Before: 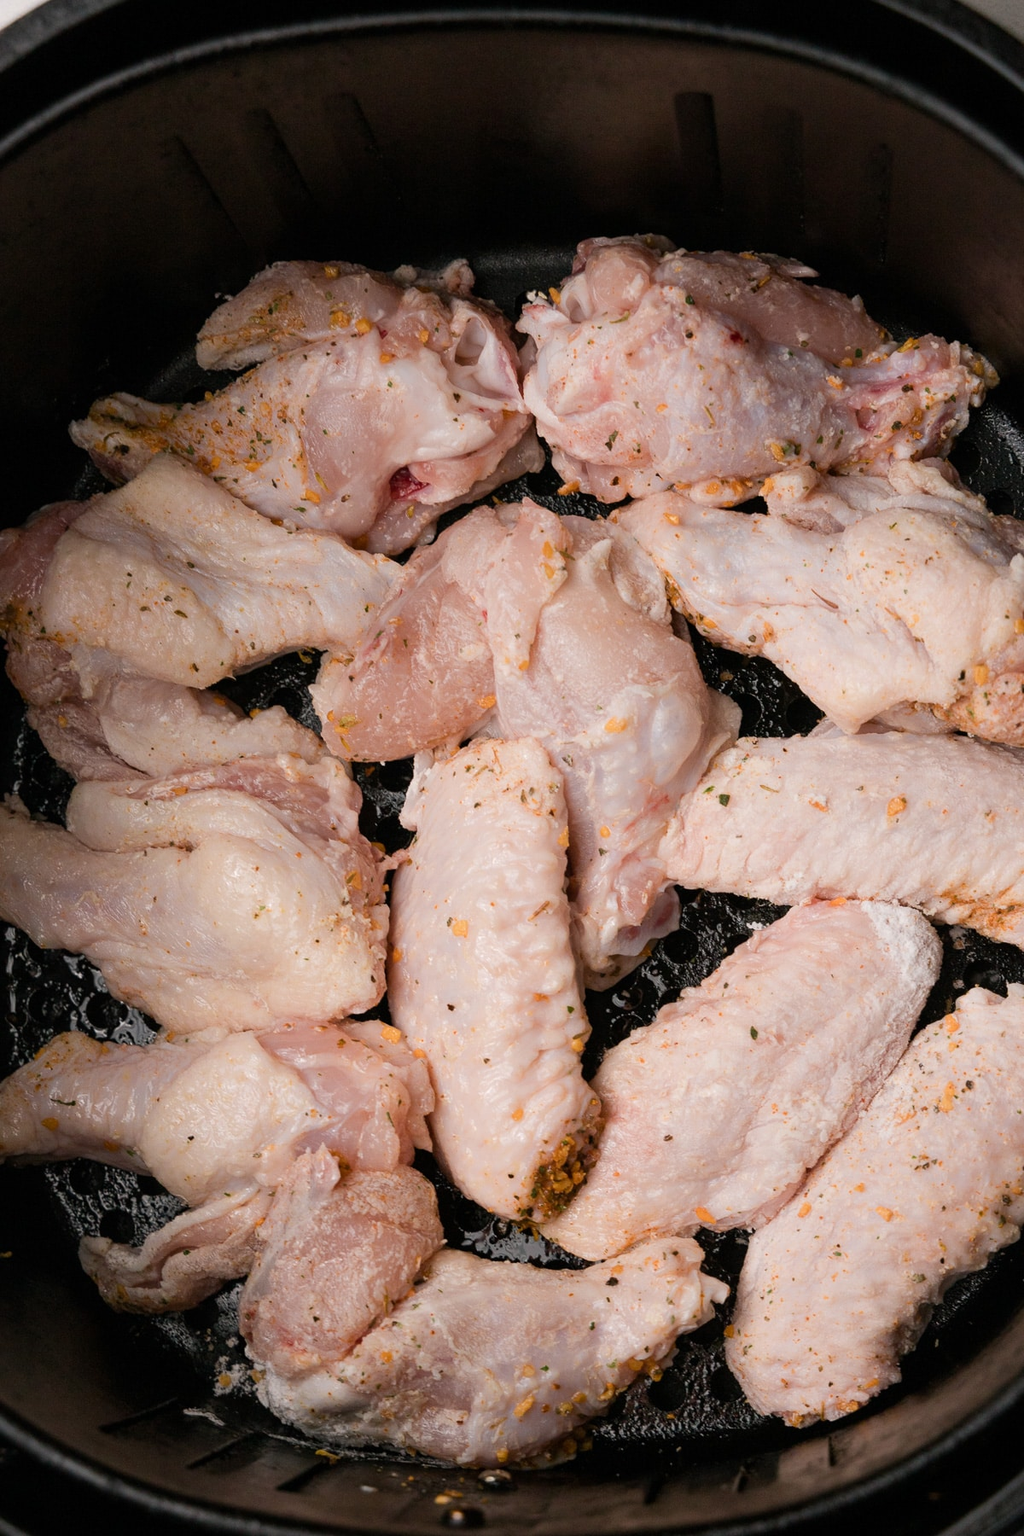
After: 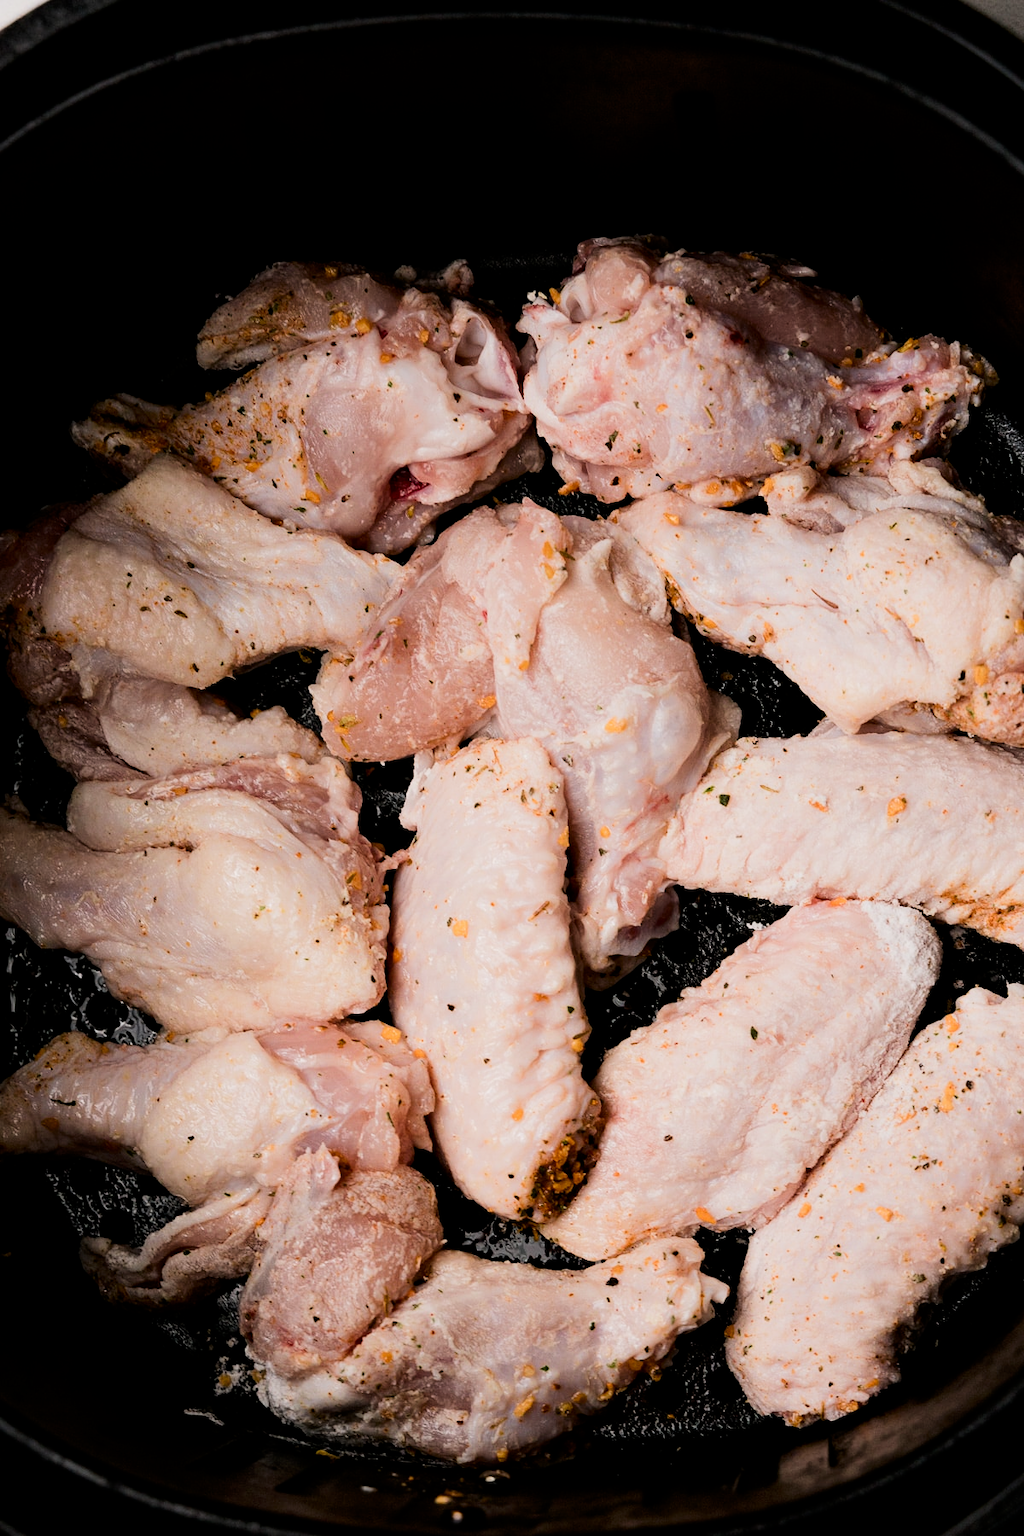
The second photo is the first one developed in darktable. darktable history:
filmic rgb: black relative exposure -5 EV, white relative exposure 3.5 EV, hardness 3.19, contrast 1.4, highlights saturation mix -50%
contrast brightness saturation: contrast 0.13, brightness -0.05, saturation 0.16
